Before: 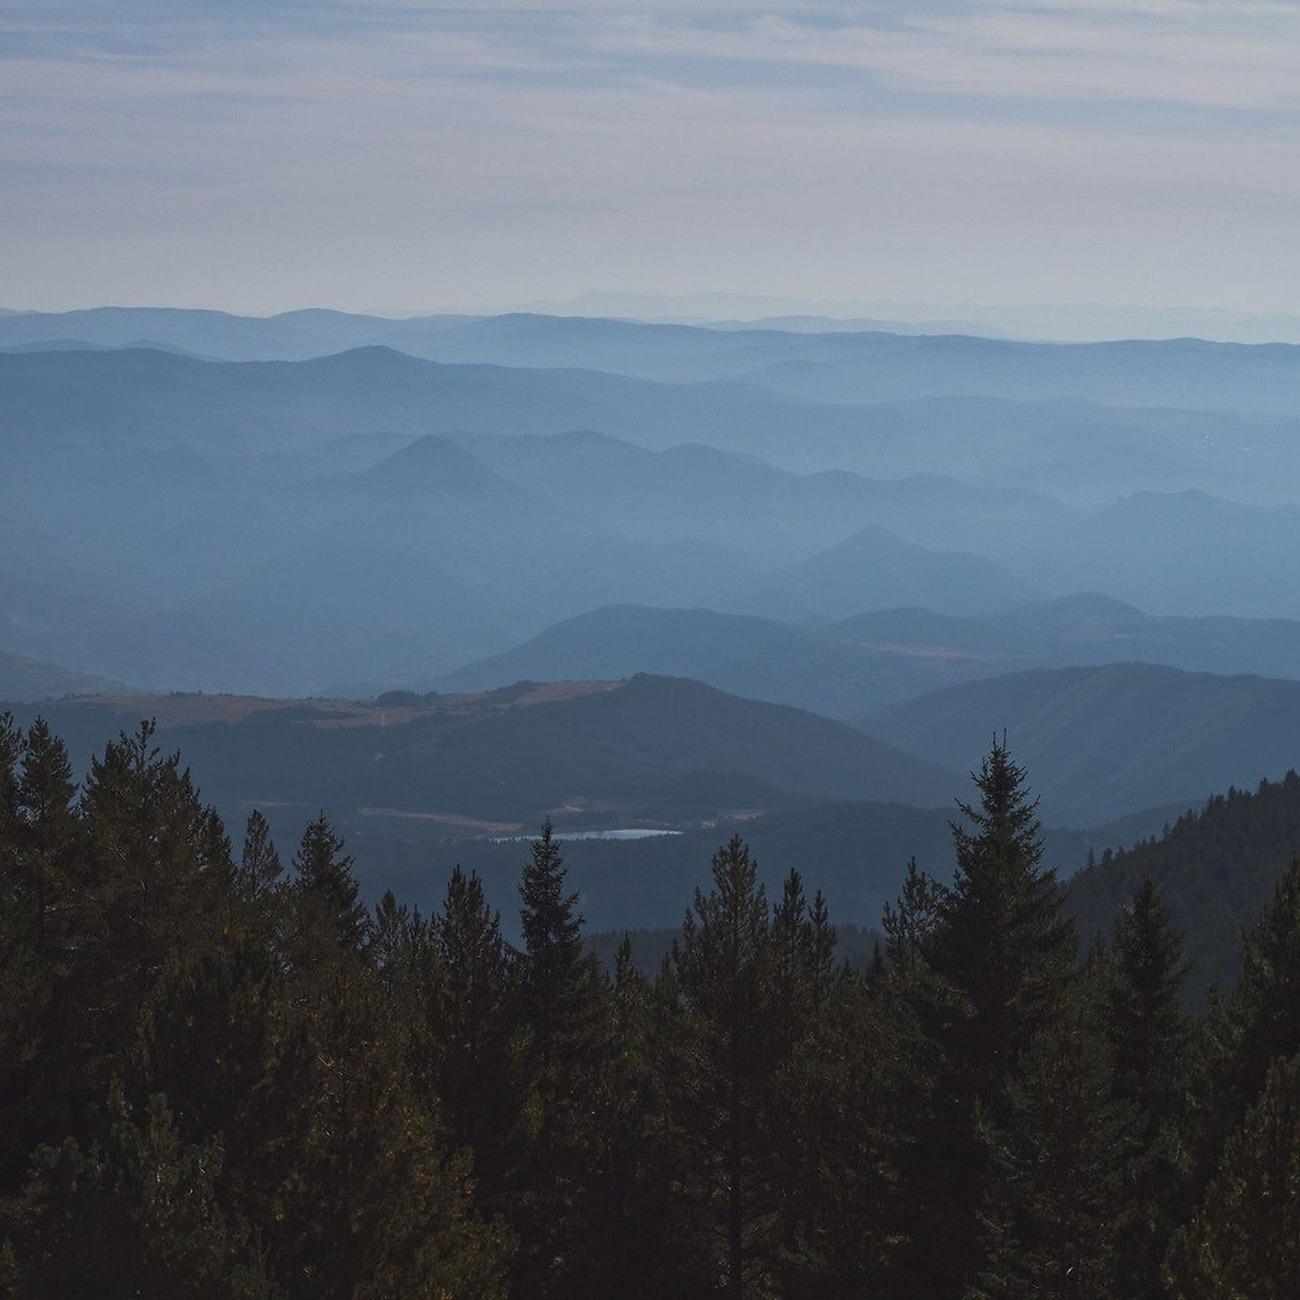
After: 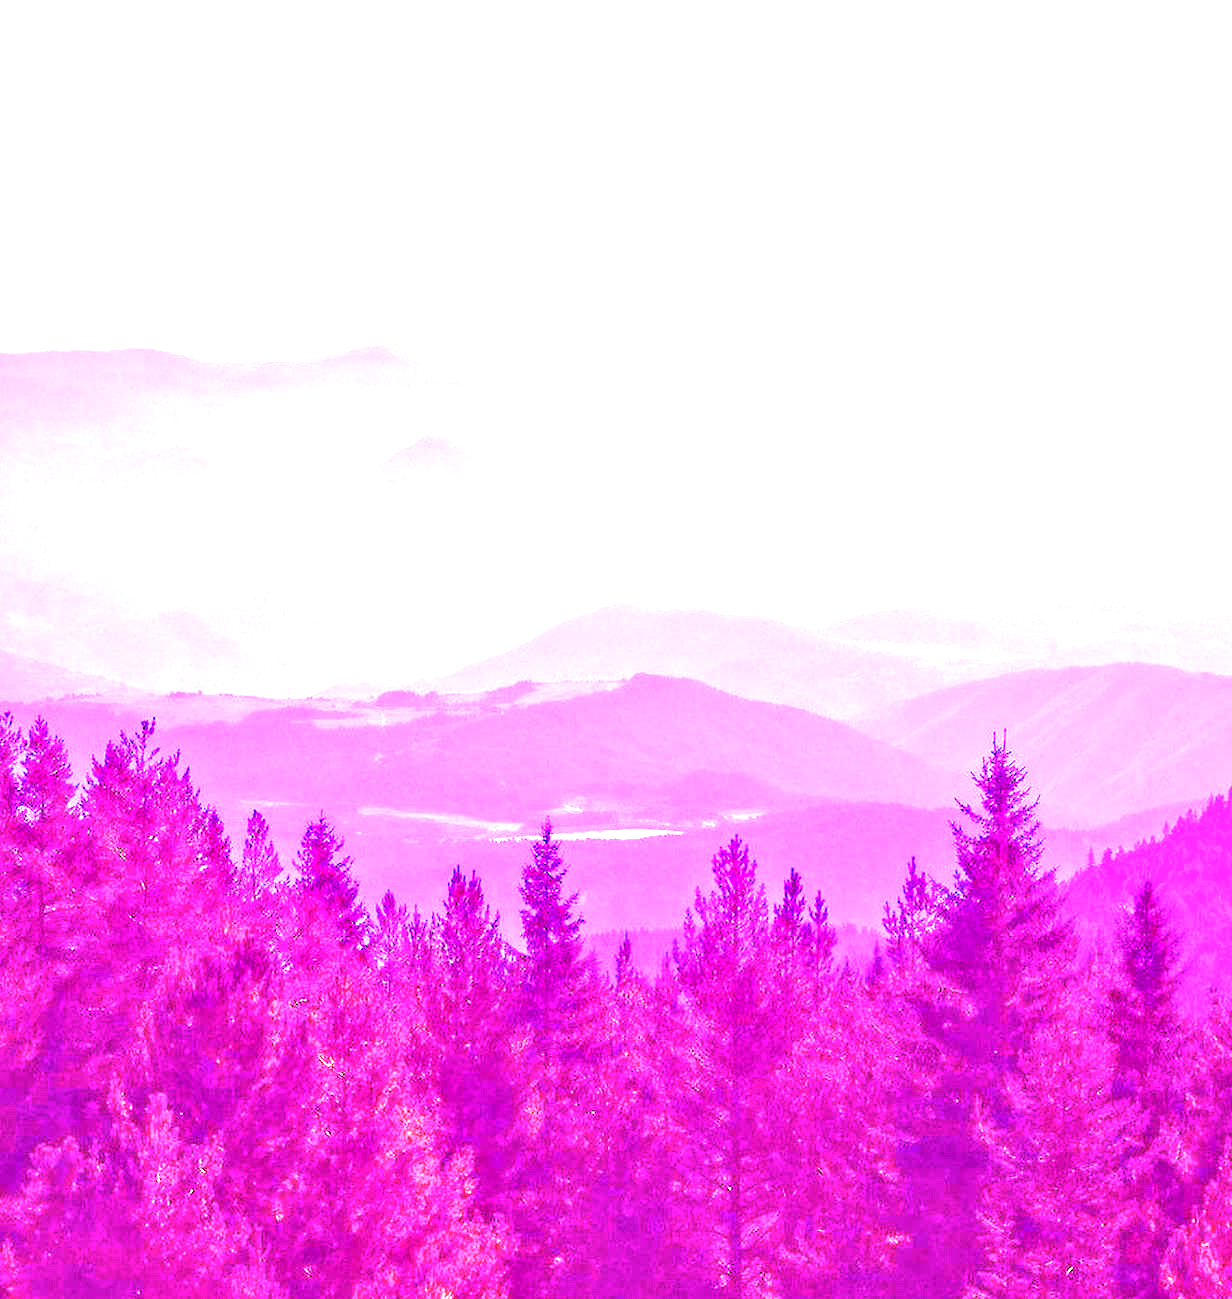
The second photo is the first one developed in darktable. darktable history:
contrast equalizer: y [[0.514, 0.573, 0.581, 0.508, 0.5, 0.5], [0.5 ×6], [0.5 ×6], [0 ×6], [0 ×6]], mix 0.79
velvia: strength 45%
crop and rotate: right 5.167%
graduated density: on, module defaults
white balance: red 8, blue 8
